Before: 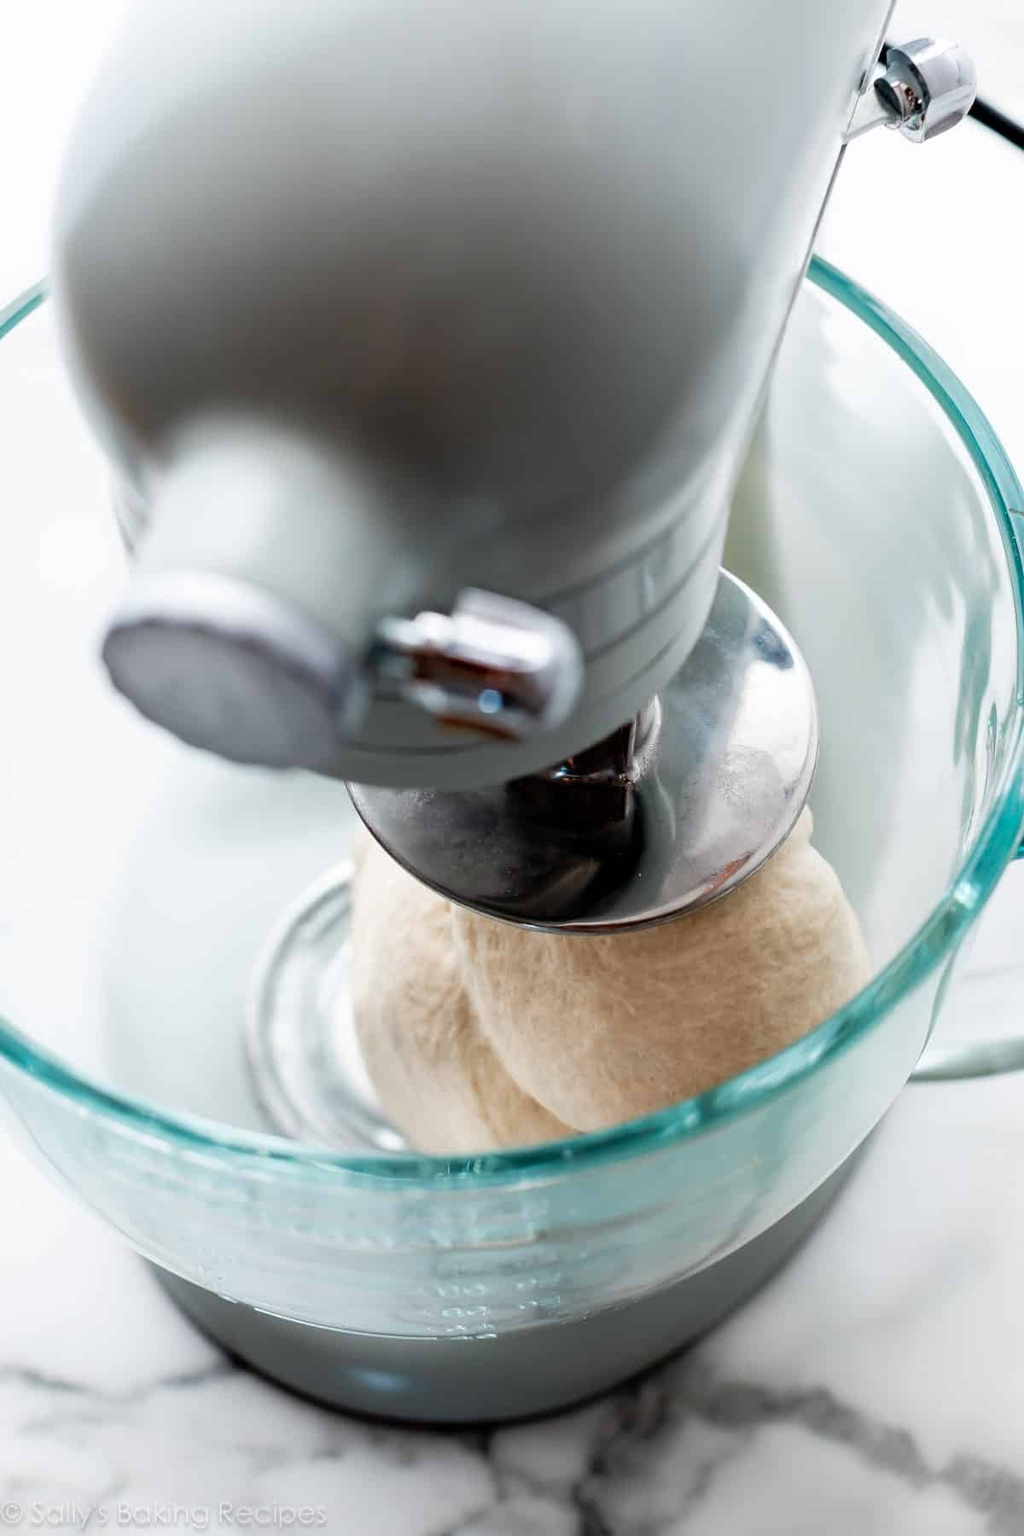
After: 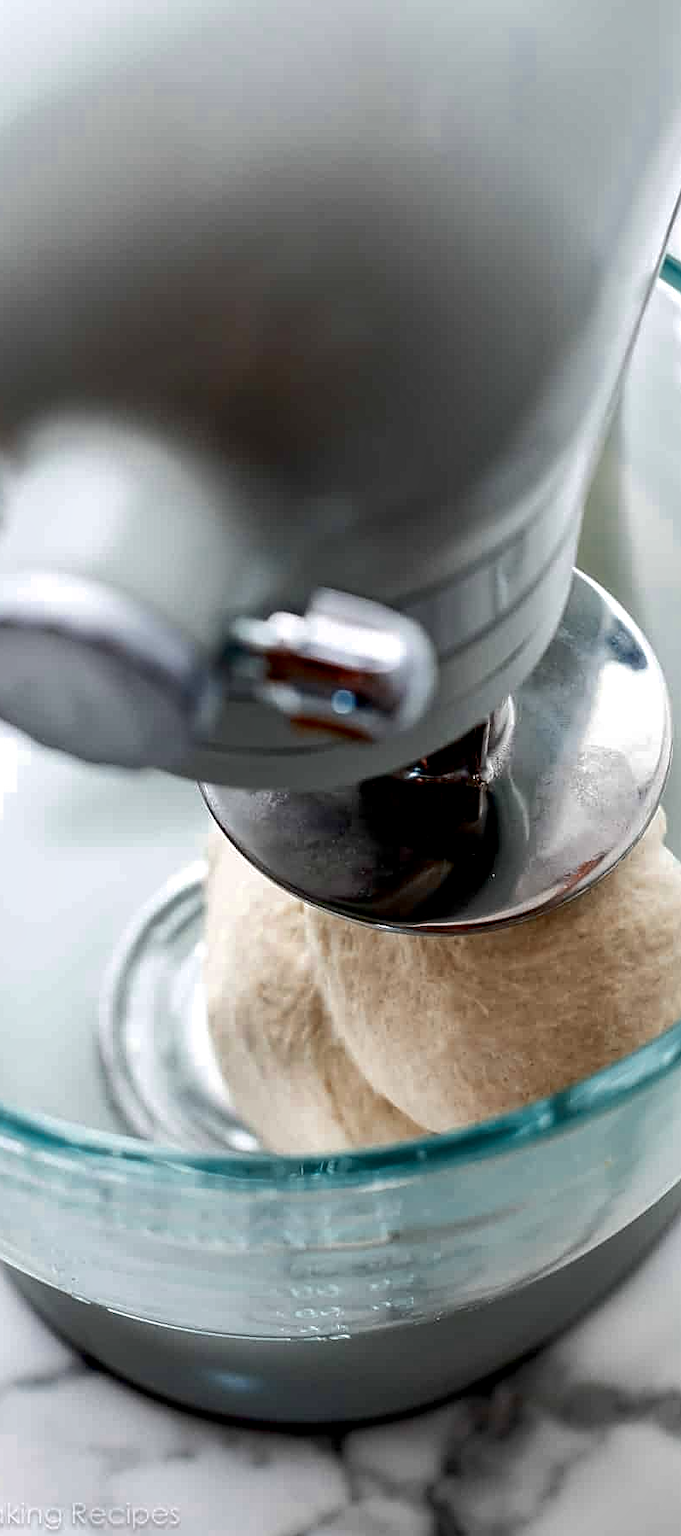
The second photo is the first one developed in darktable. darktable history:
crop and rotate: left 14.336%, right 19.097%
exposure: exposure 0.082 EV, compensate exposure bias true, compensate highlight preservation false
local contrast: highlights 101%, shadows 102%, detail 119%, midtone range 0.2
color zones: curves: ch0 [(0, 0.5) (0.125, 0.4) (0.25, 0.5) (0.375, 0.4) (0.5, 0.4) (0.625, 0.35) (0.75, 0.35) (0.875, 0.5)]; ch1 [(0, 0.35) (0.125, 0.45) (0.25, 0.35) (0.375, 0.35) (0.5, 0.35) (0.625, 0.35) (0.75, 0.45) (0.875, 0.35)]; ch2 [(0, 0.6) (0.125, 0.5) (0.25, 0.5) (0.375, 0.6) (0.5, 0.6) (0.625, 0.5) (0.75, 0.5) (0.875, 0.5)]
contrast brightness saturation: contrast 0.187, brightness -0.1, saturation 0.206
shadows and highlights: highlights color adjustment 89.51%
sharpen: on, module defaults
